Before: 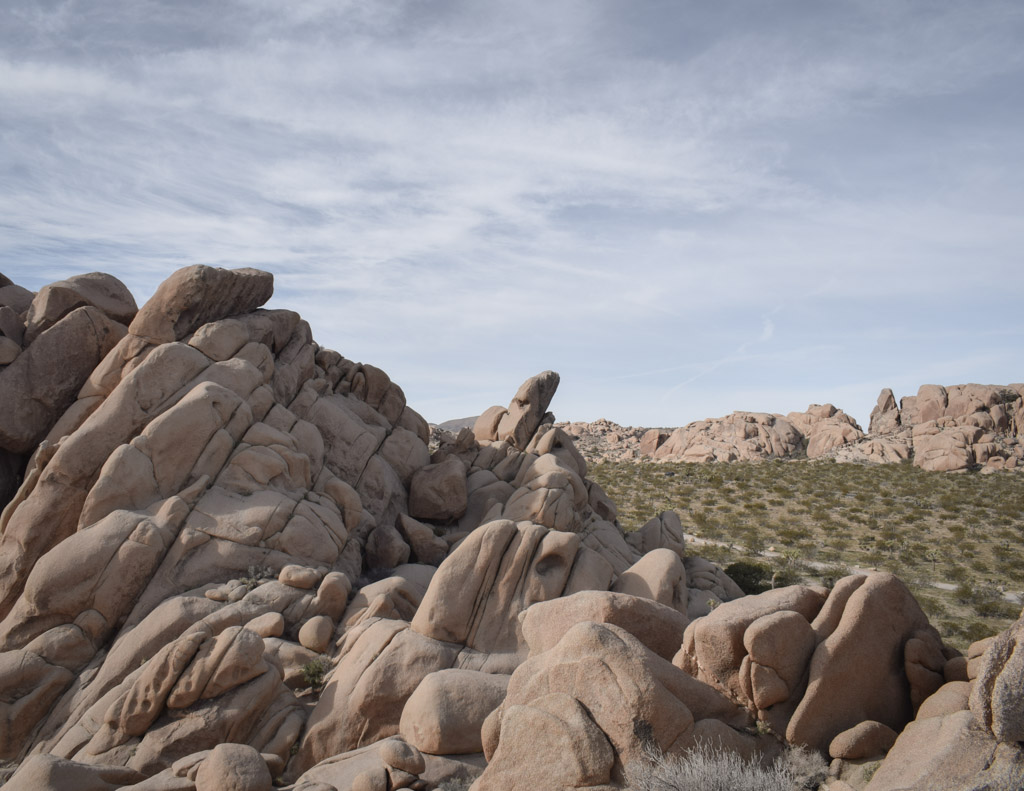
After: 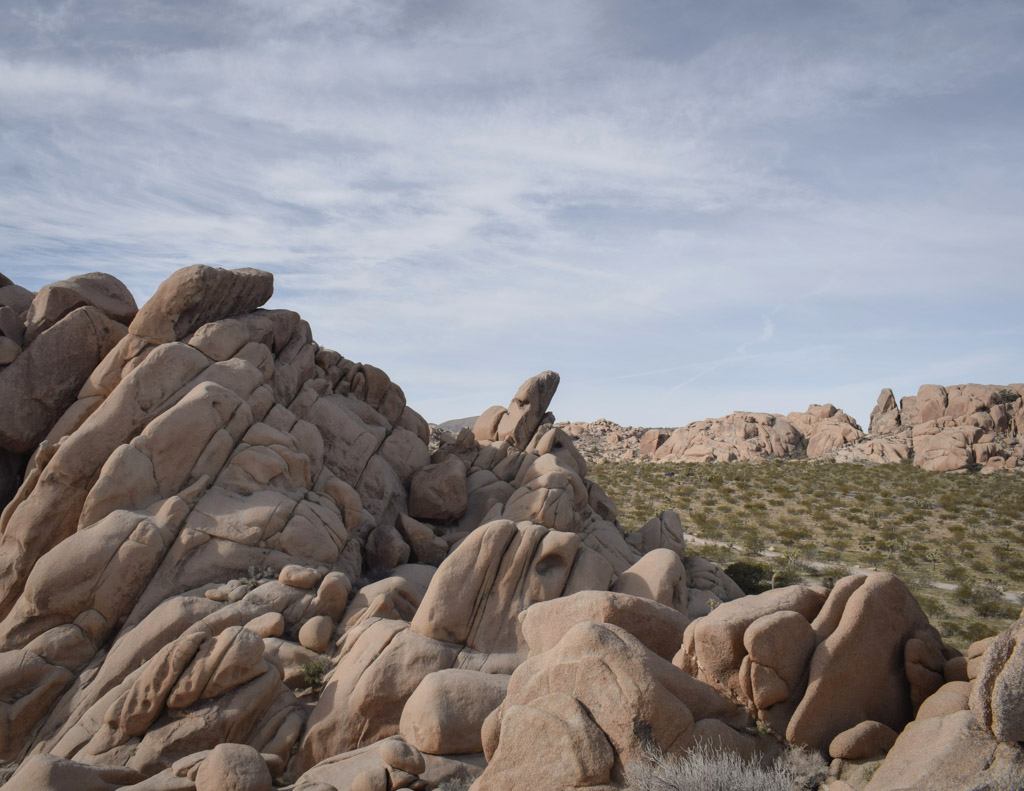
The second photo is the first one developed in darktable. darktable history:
exposure: exposure -0.116 EV, compensate exposure bias true, compensate highlight preservation false
color balance: output saturation 110%
